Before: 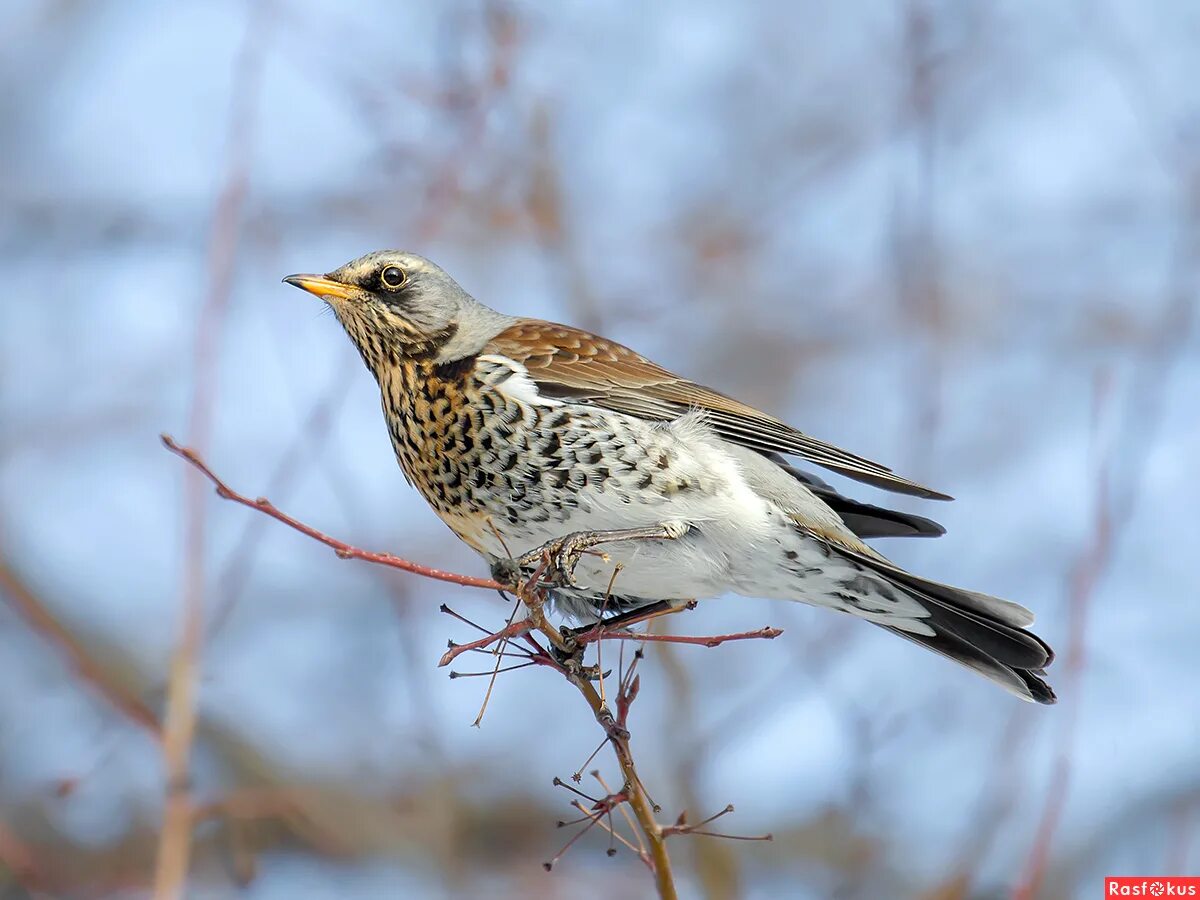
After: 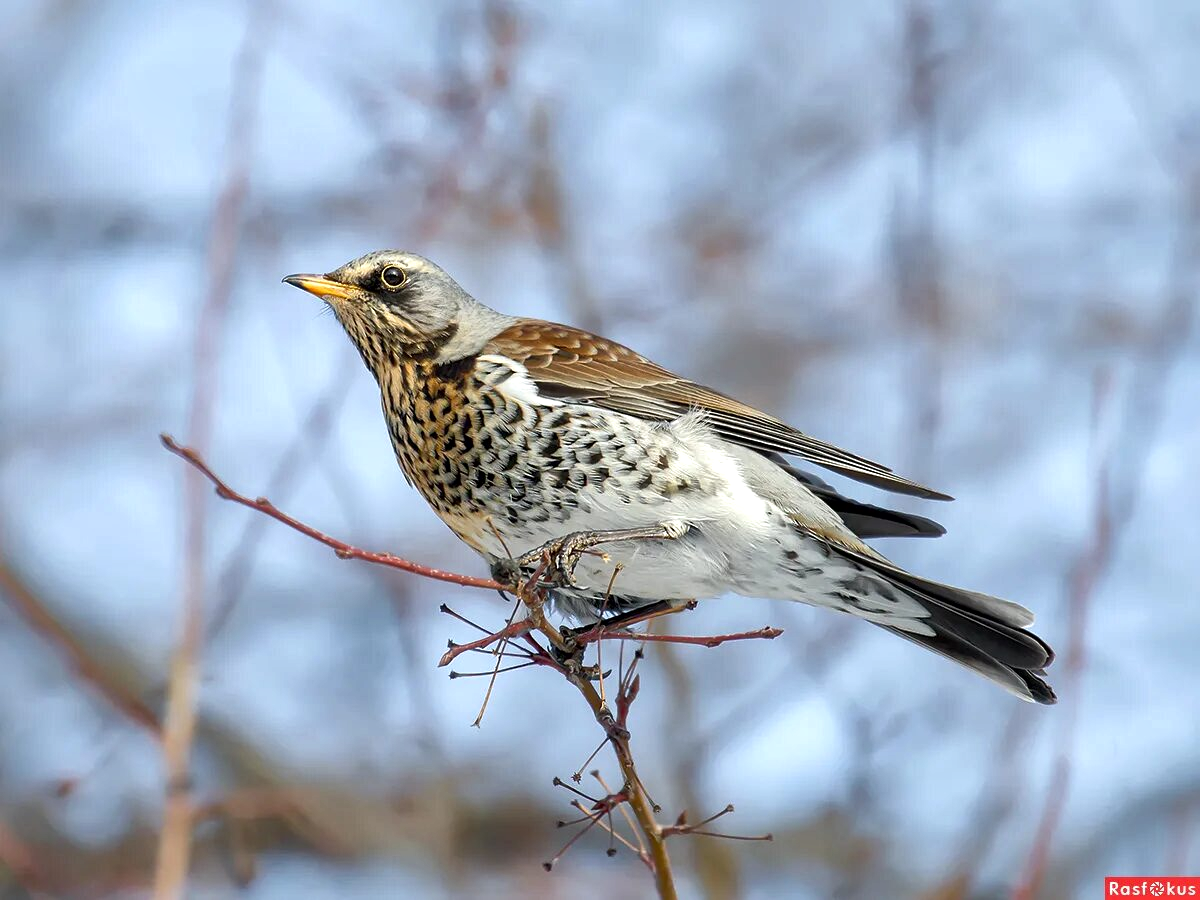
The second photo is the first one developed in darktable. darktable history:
local contrast: mode bilateral grid, contrast 20, coarseness 50, detail 159%, midtone range 0.2
exposure: exposure 0.014 EV, compensate highlight preservation false
